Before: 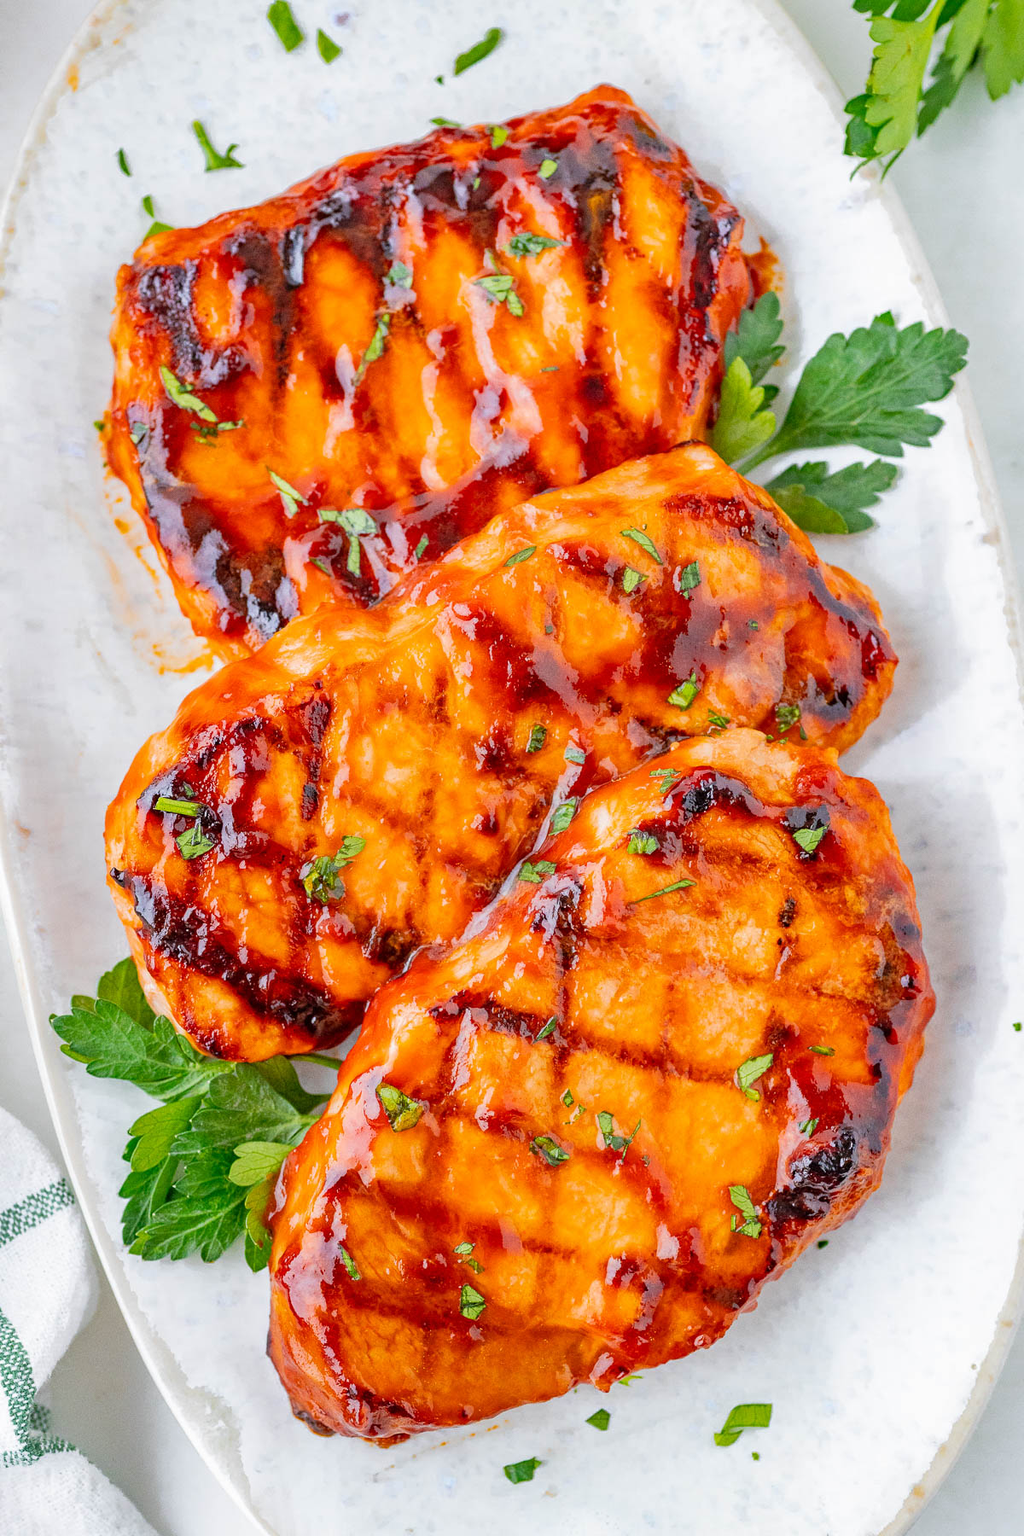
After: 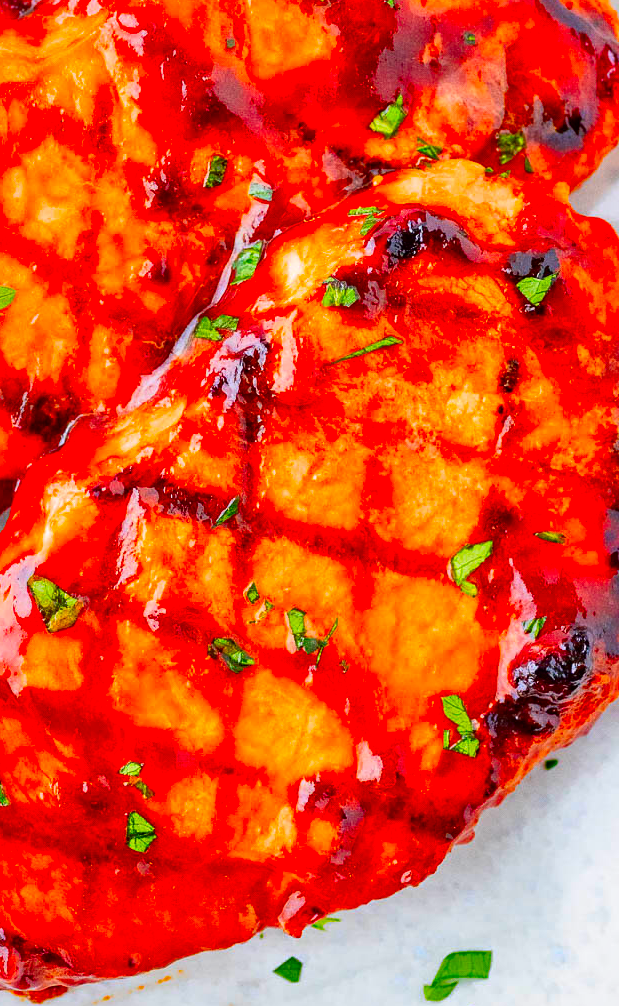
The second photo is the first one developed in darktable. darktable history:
crop: left 34.488%, top 38.578%, right 13.885%, bottom 5.479%
color correction: highlights b* 0.017, saturation 1.84
exposure: black level correction 0.001, exposure -0.122 EV, compensate exposure bias true, compensate highlight preservation false
local contrast: mode bilateral grid, contrast 24, coarseness 60, detail 152%, midtone range 0.2
